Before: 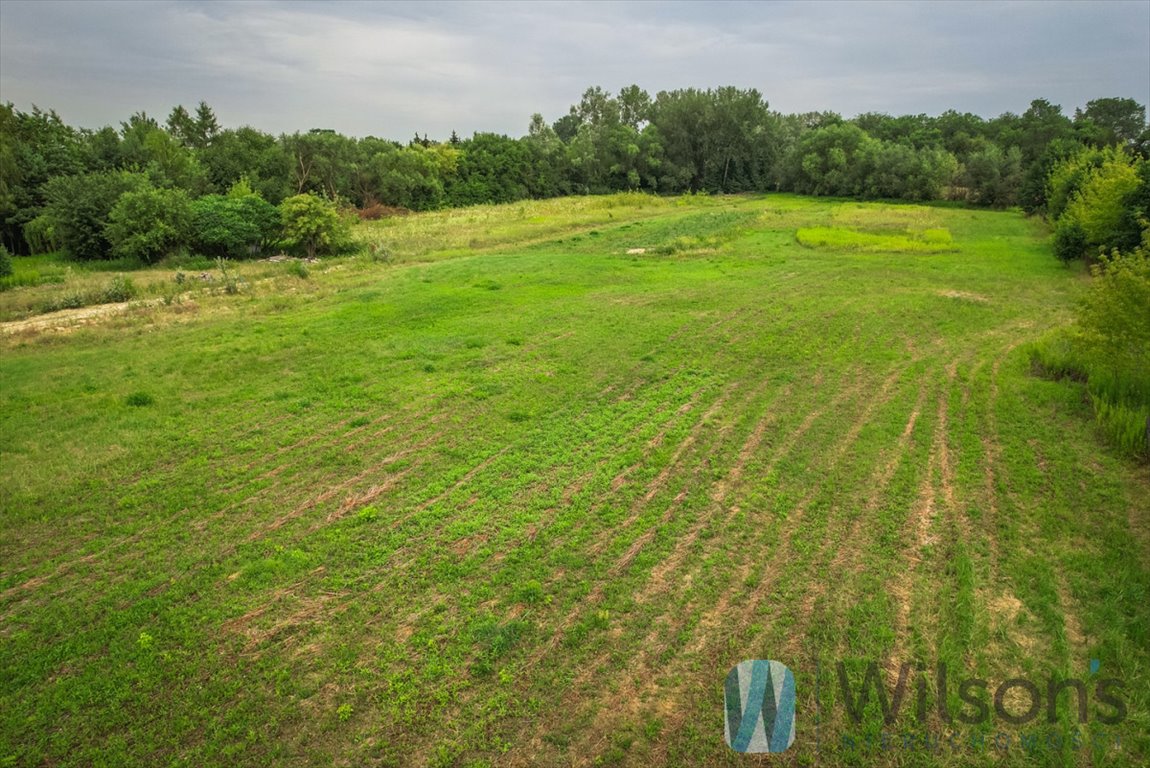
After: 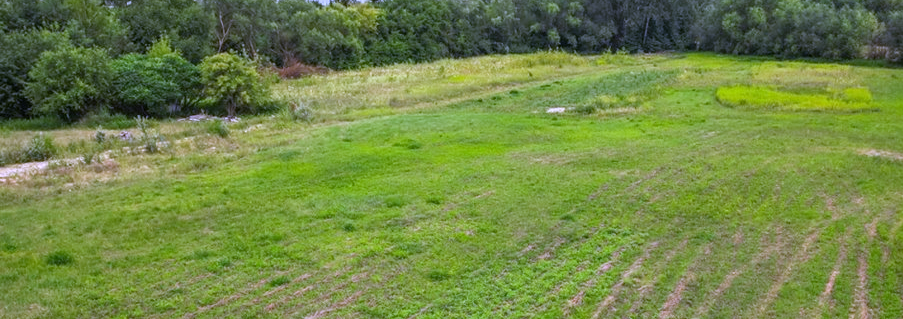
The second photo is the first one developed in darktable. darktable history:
crop: left 7.036%, top 18.398%, right 14.379%, bottom 40.043%
white balance: red 0.98, blue 1.61
